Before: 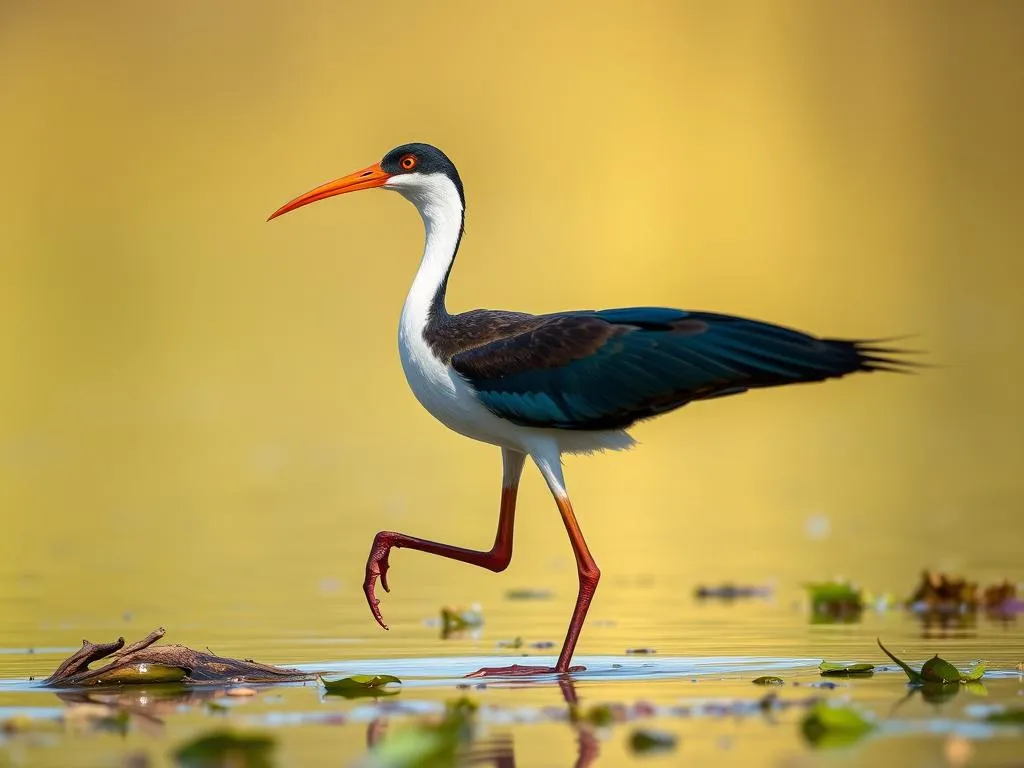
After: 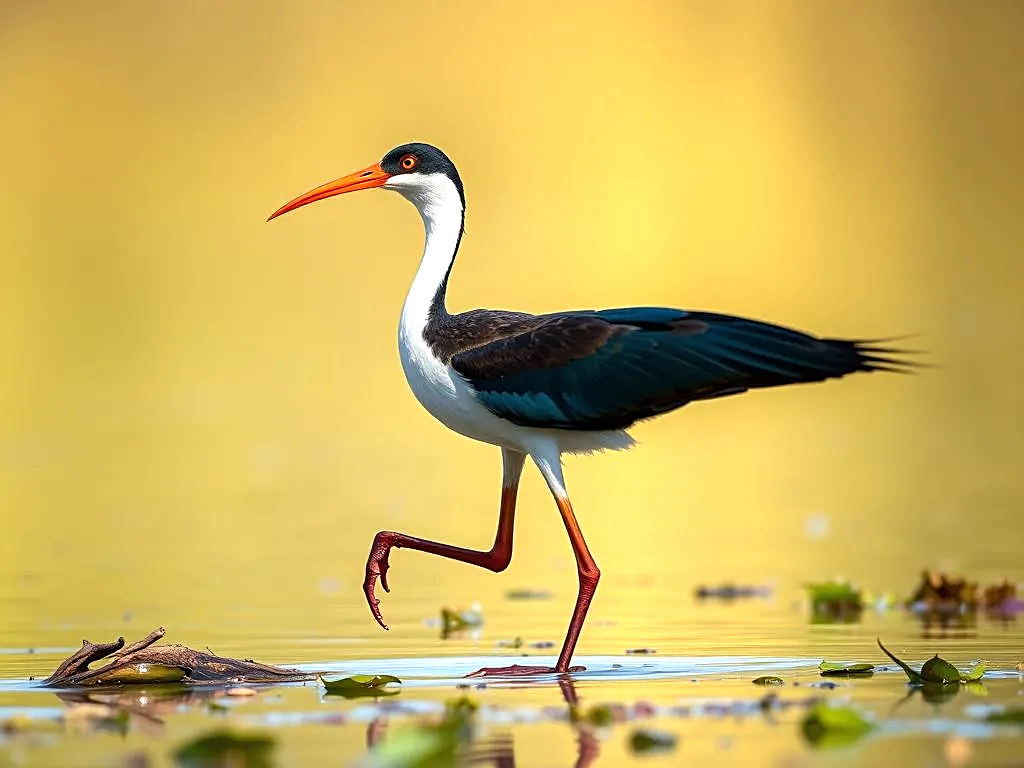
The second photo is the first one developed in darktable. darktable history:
tone equalizer: -8 EV -0.445 EV, -7 EV -0.37 EV, -6 EV -0.349 EV, -5 EV -0.224 EV, -3 EV 0.197 EV, -2 EV 0.315 EV, -1 EV 0.413 EV, +0 EV 0.406 EV, mask exposure compensation -0.512 EV
sharpen: on, module defaults
